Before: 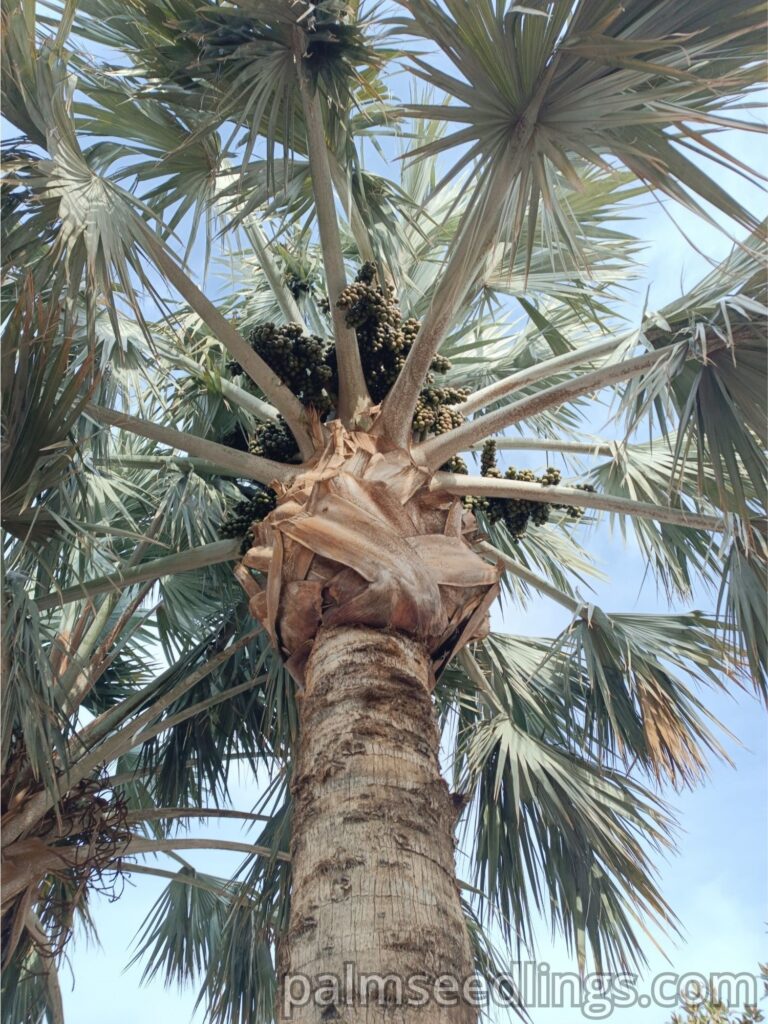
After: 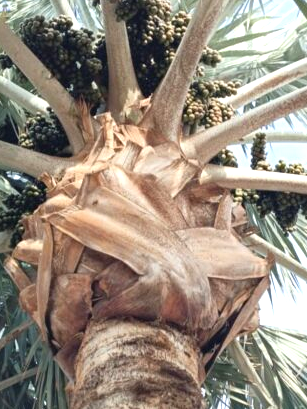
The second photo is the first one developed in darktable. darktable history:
crop: left 30%, top 30%, right 30%, bottom 30%
exposure: exposure 0.74 EV, compensate highlight preservation false
